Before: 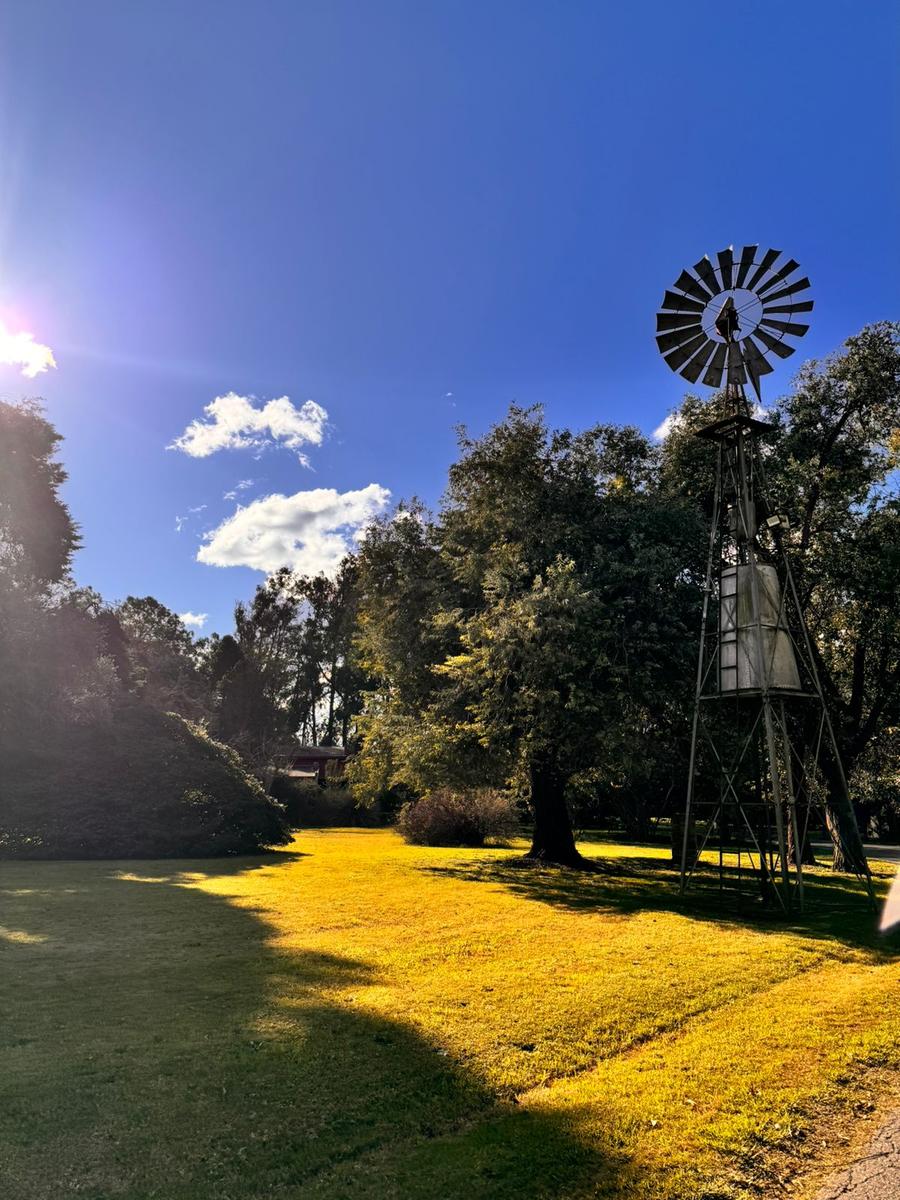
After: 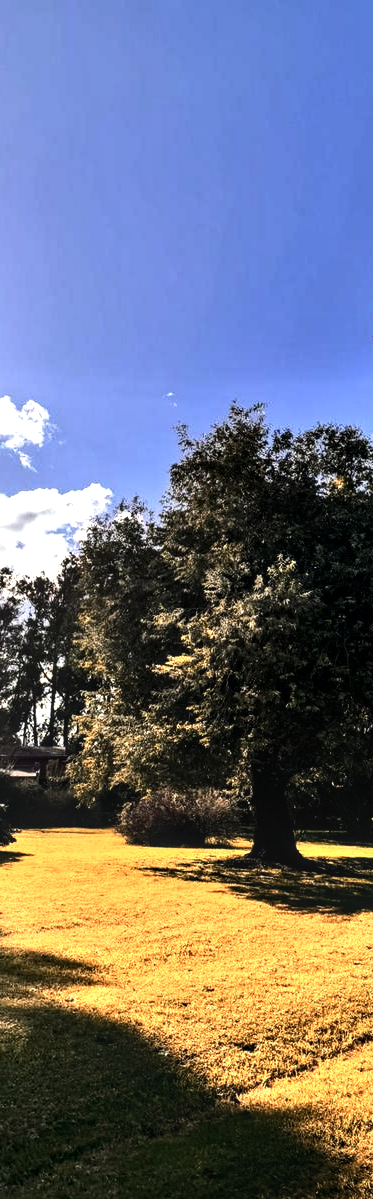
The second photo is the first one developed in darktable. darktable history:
color zones: curves: ch2 [(0, 0.5) (0.143, 0.5) (0.286, 0.416) (0.429, 0.5) (0.571, 0.5) (0.714, 0.5) (0.857, 0.5) (1, 0.5)]
tone equalizer: -8 EV -1.05 EV, -7 EV -1.03 EV, -6 EV -0.885 EV, -5 EV -0.581 EV, -3 EV 0.55 EV, -2 EV 0.869 EV, -1 EV 1 EV, +0 EV 1.07 EV, edges refinement/feathering 500, mask exposure compensation -1.57 EV, preserve details no
contrast brightness saturation: contrast 0.114, saturation -0.161
local contrast: on, module defaults
crop: left 31.007%, right 27.444%
